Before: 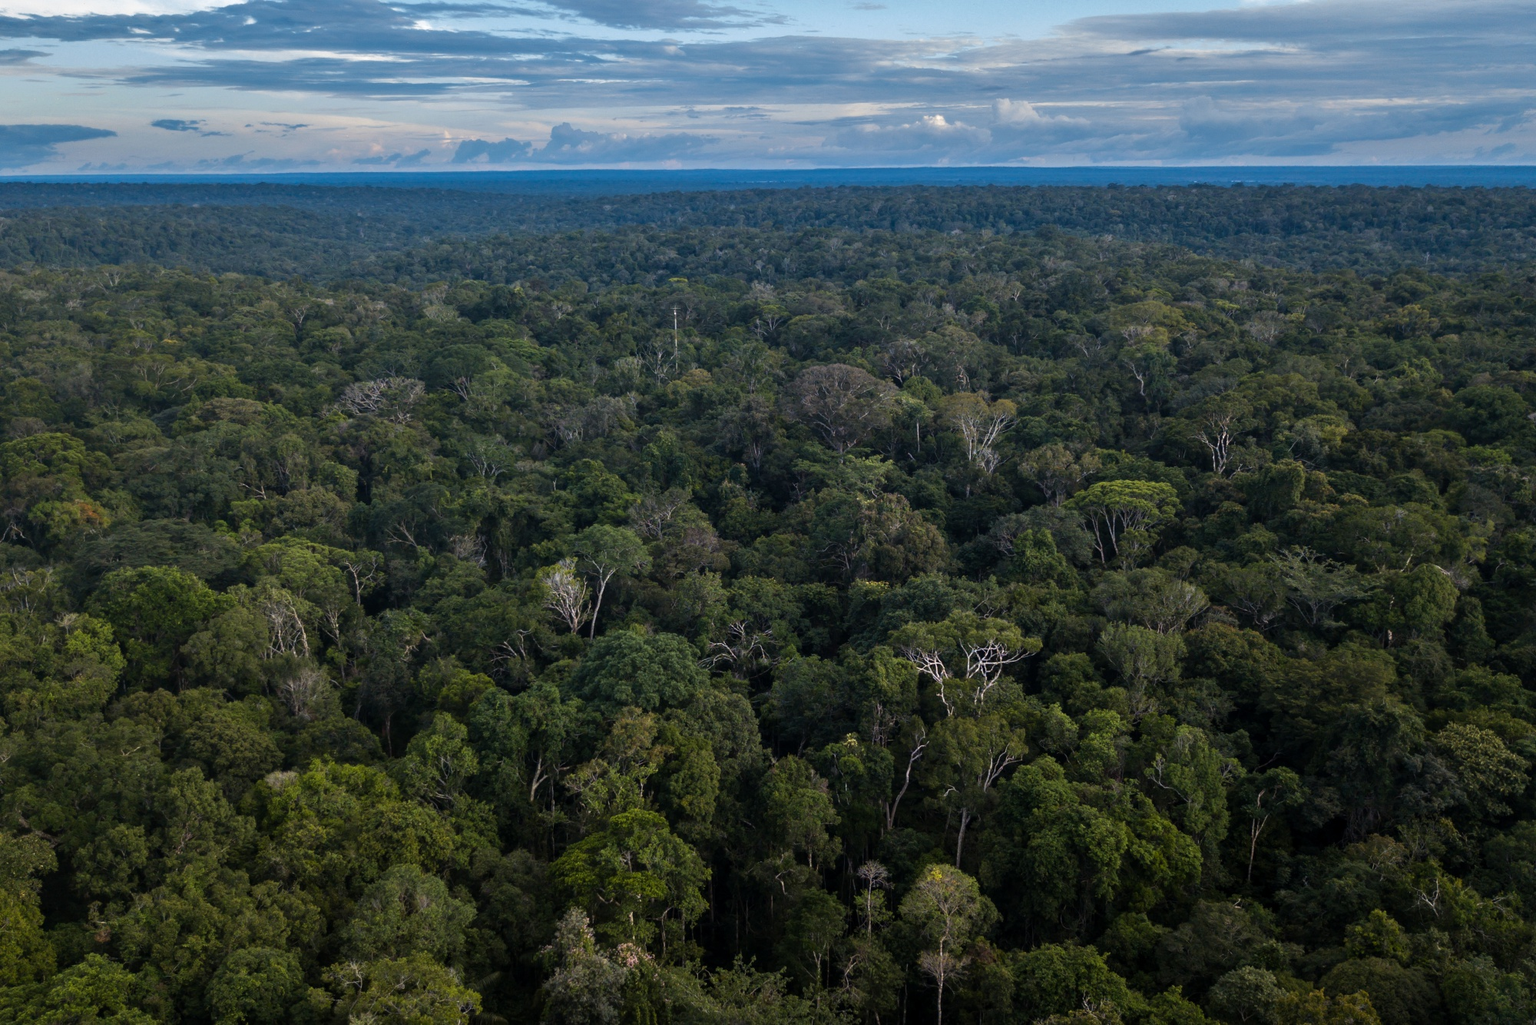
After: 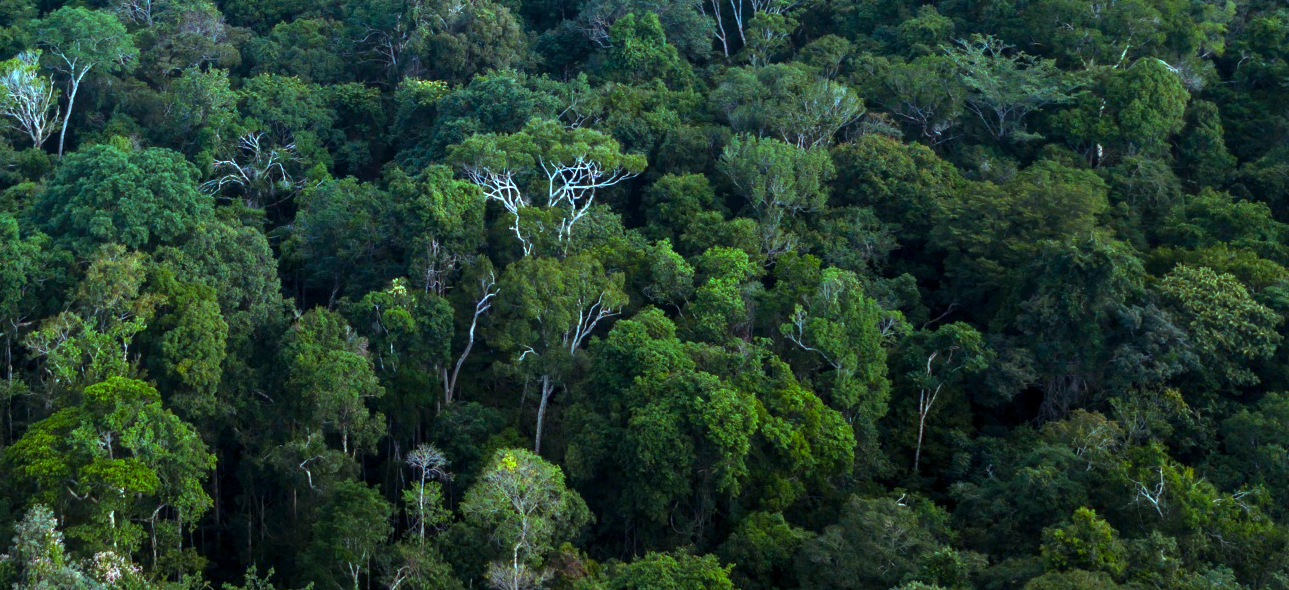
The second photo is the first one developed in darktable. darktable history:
color calibration: illuminant Planckian (black body), x 0.378, y 0.375, temperature 4060.47 K
color balance rgb: highlights gain › chroma 4.016%, highlights gain › hue 201.75°, perceptual saturation grading › global saturation 19.551%, global vibrance 20%
exposure: exposure 1.092 EV, compensate highlight preservation false
crop and rotate: left 35.516%, top 50.73%, bottom 4.995%
